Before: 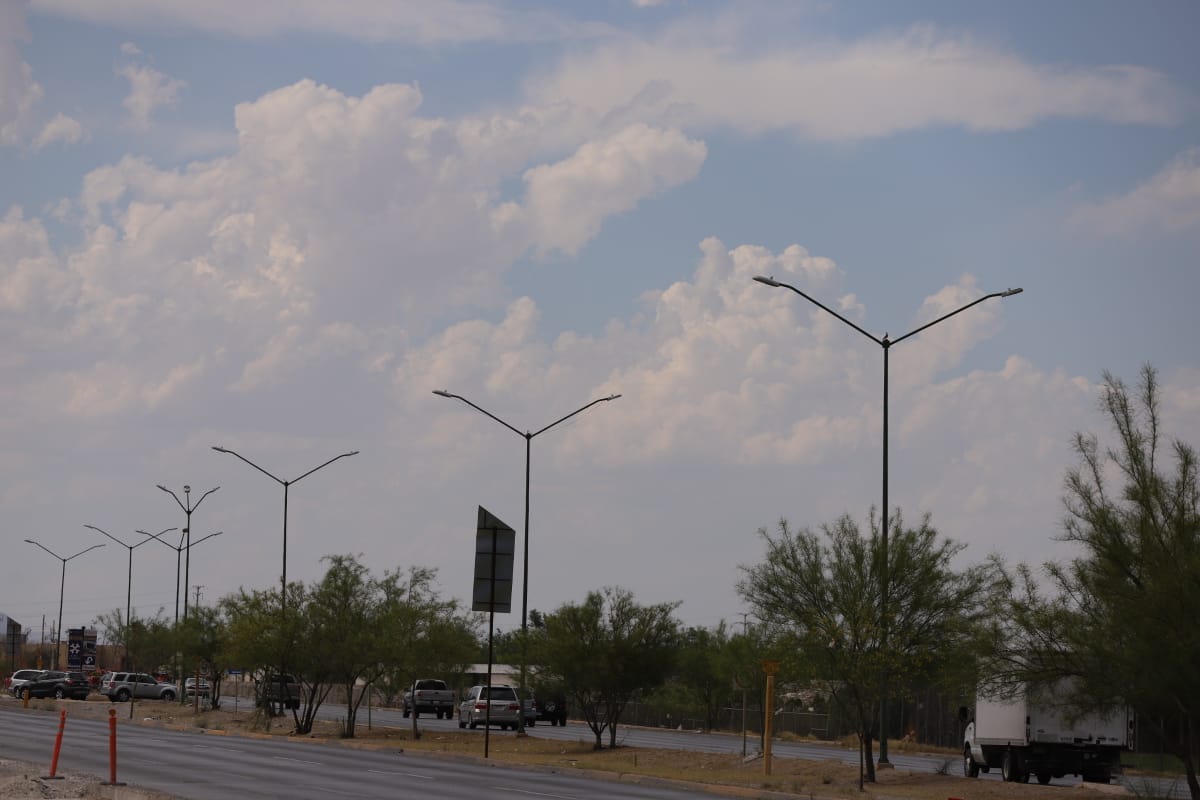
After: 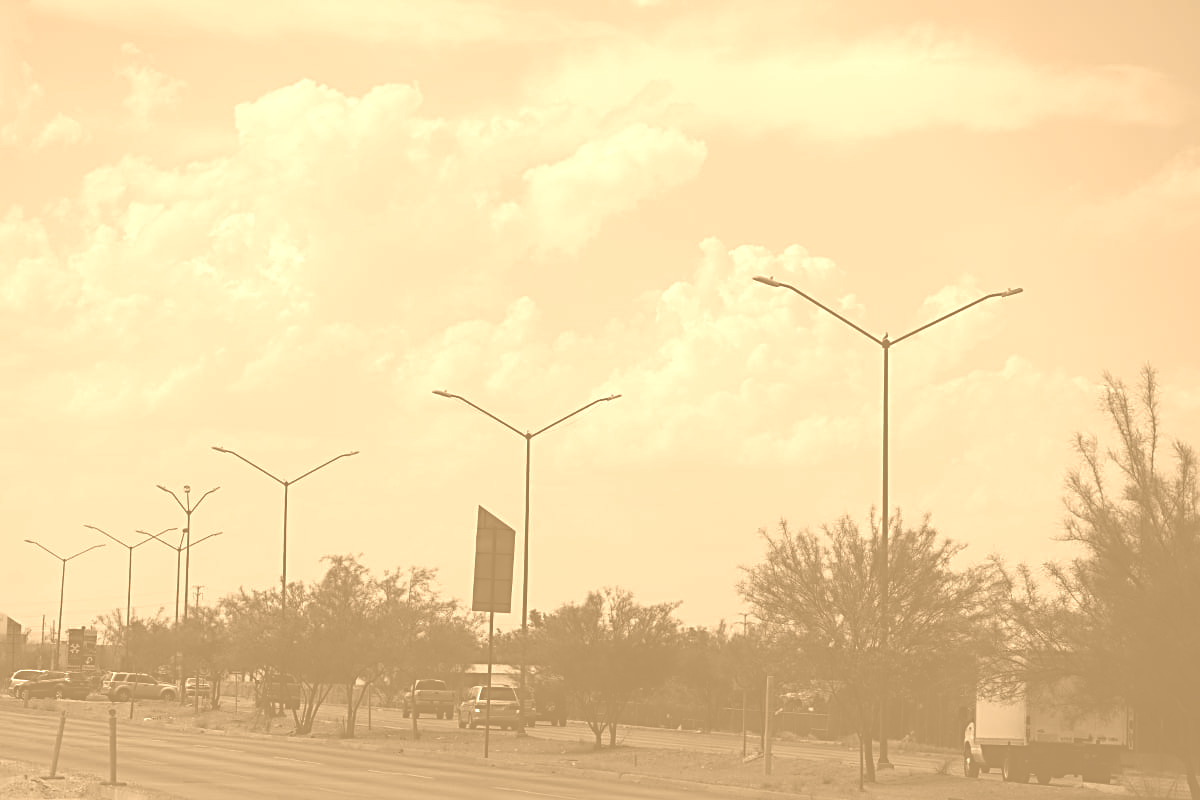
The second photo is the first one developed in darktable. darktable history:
sharpen: radius 3.119
exposure: black level correction -0.087, compensate highlight preservation false
colorize: hue 28.8°, source mix 100%
